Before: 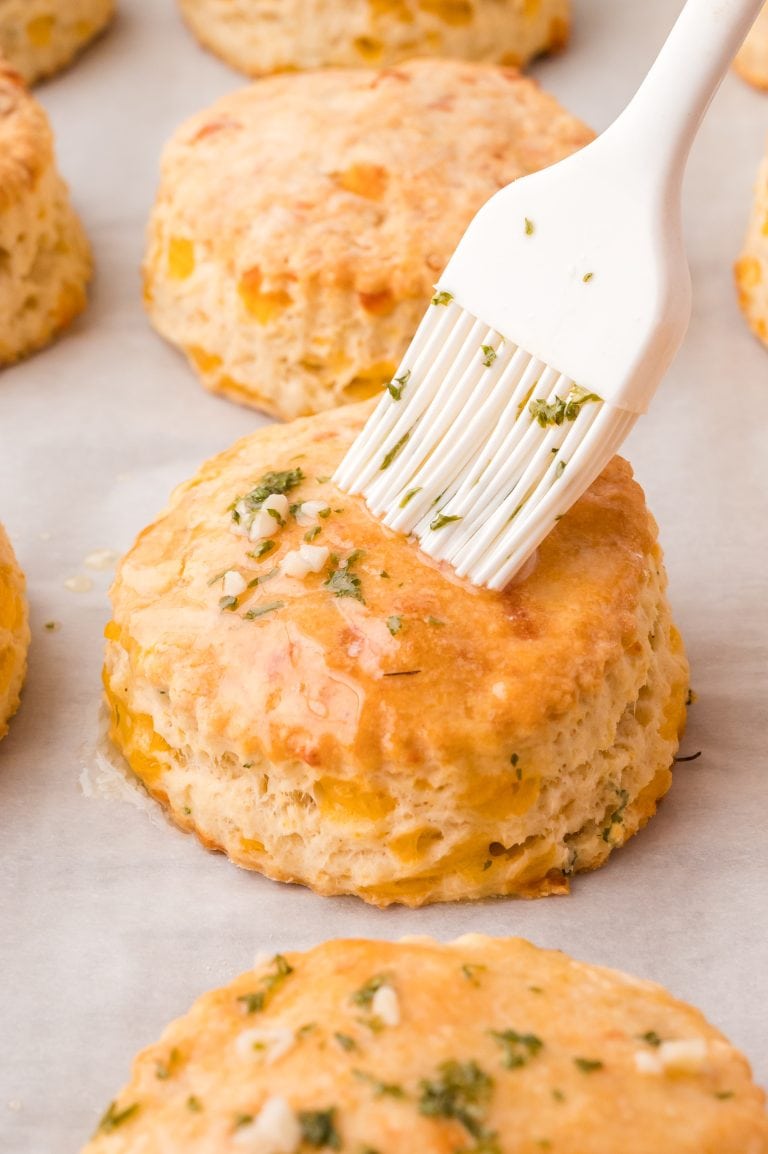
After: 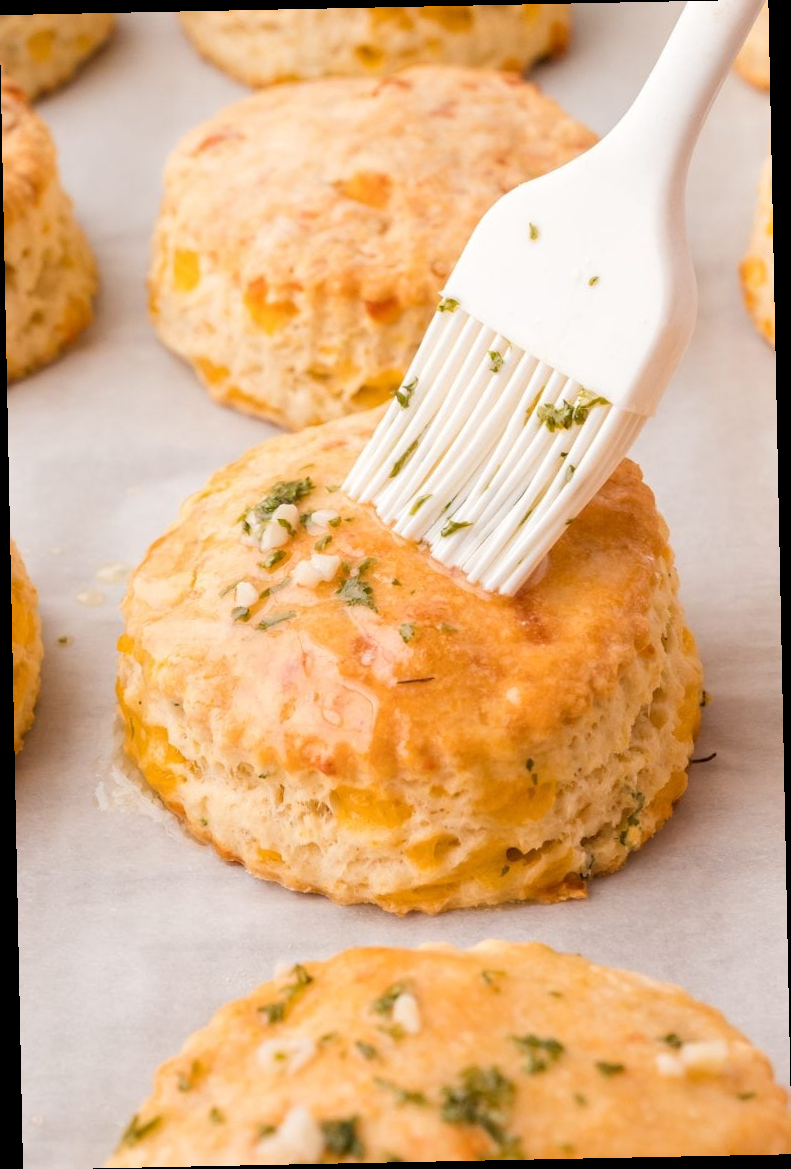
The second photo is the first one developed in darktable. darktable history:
tone equalizer: on, module defaults
rotate and perspective: rotation -1.17°, automatic cropping off
